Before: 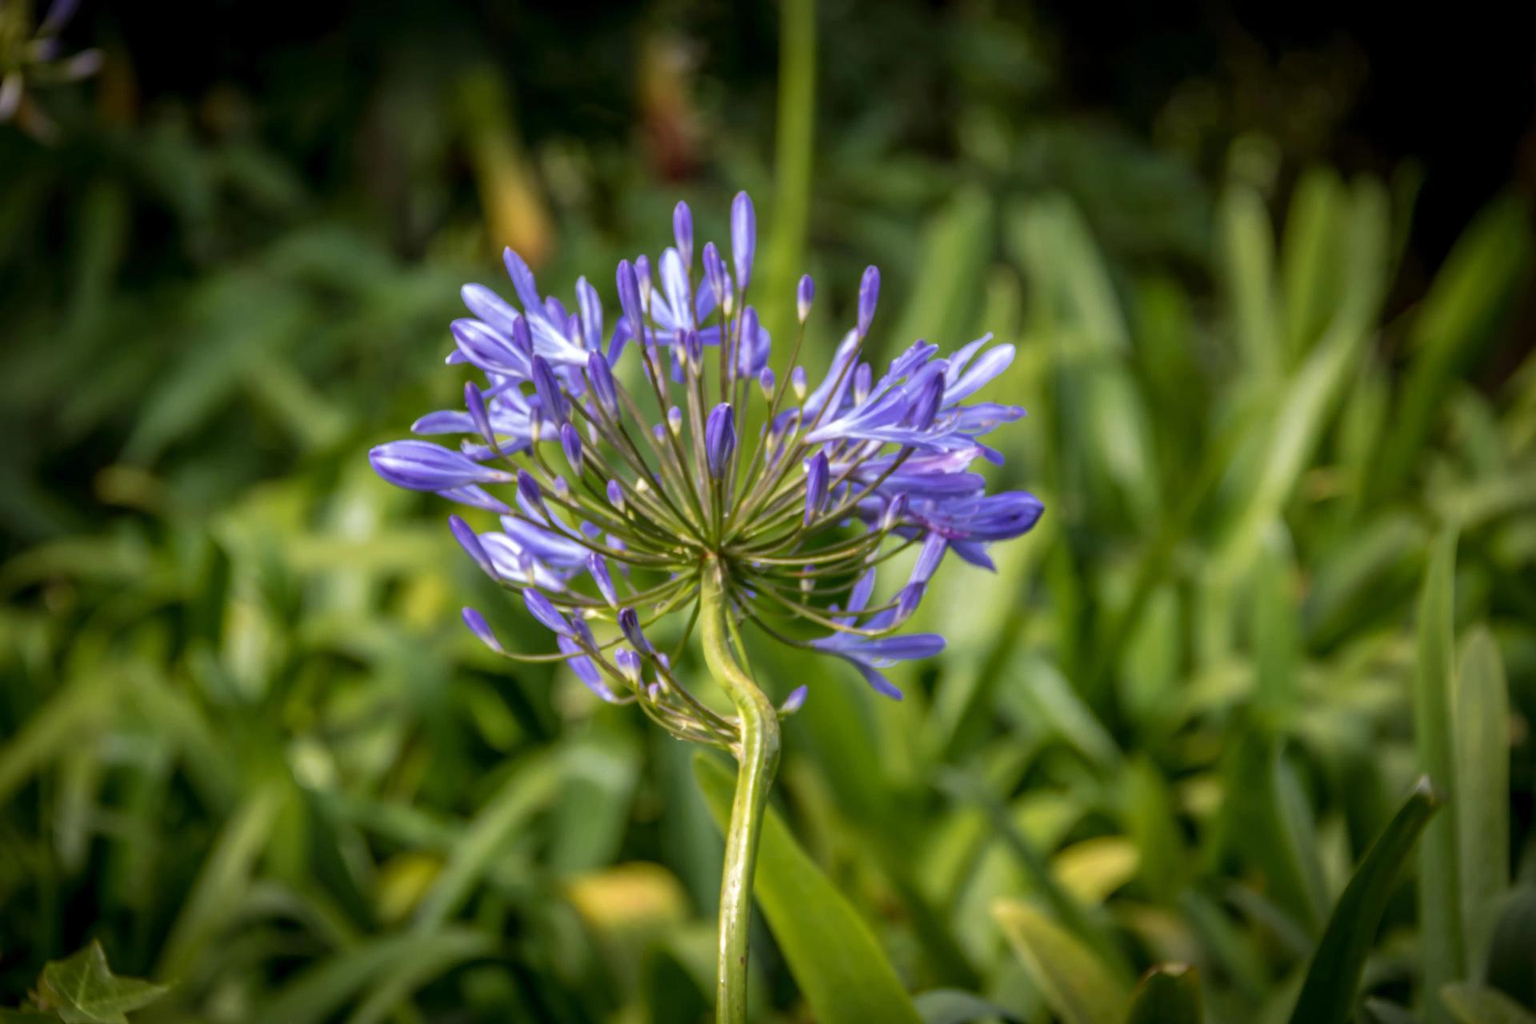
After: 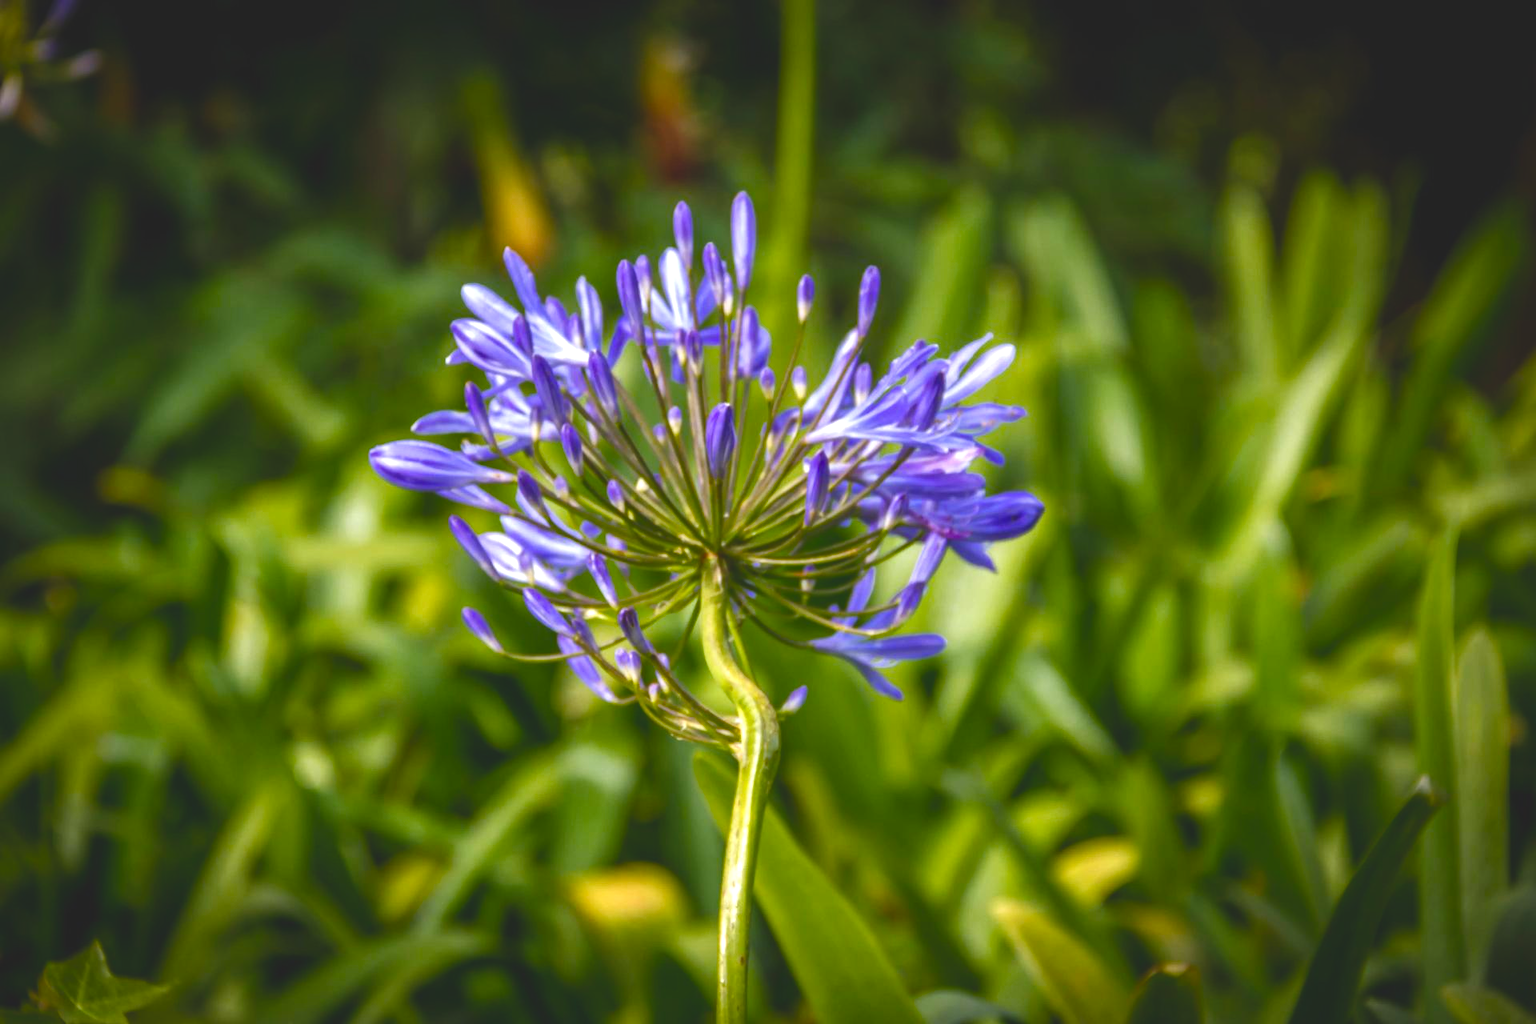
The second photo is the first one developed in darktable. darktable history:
color balance rgb: global offset › luminance 1.968%, linear chroma grading › global chroma 0.883%, perceptual saturation grading › global saturation 26.459%, perceptual saturation grading › highlights -28.335%, perceptual saturation grading › mid-tones 15.534%, perceptual saturation grading › shadows 33.851%, perceptual brilliance grading › highlights 9.442%, perceptual brilliance grading › shadows -5.062%, global vibrance 20%
